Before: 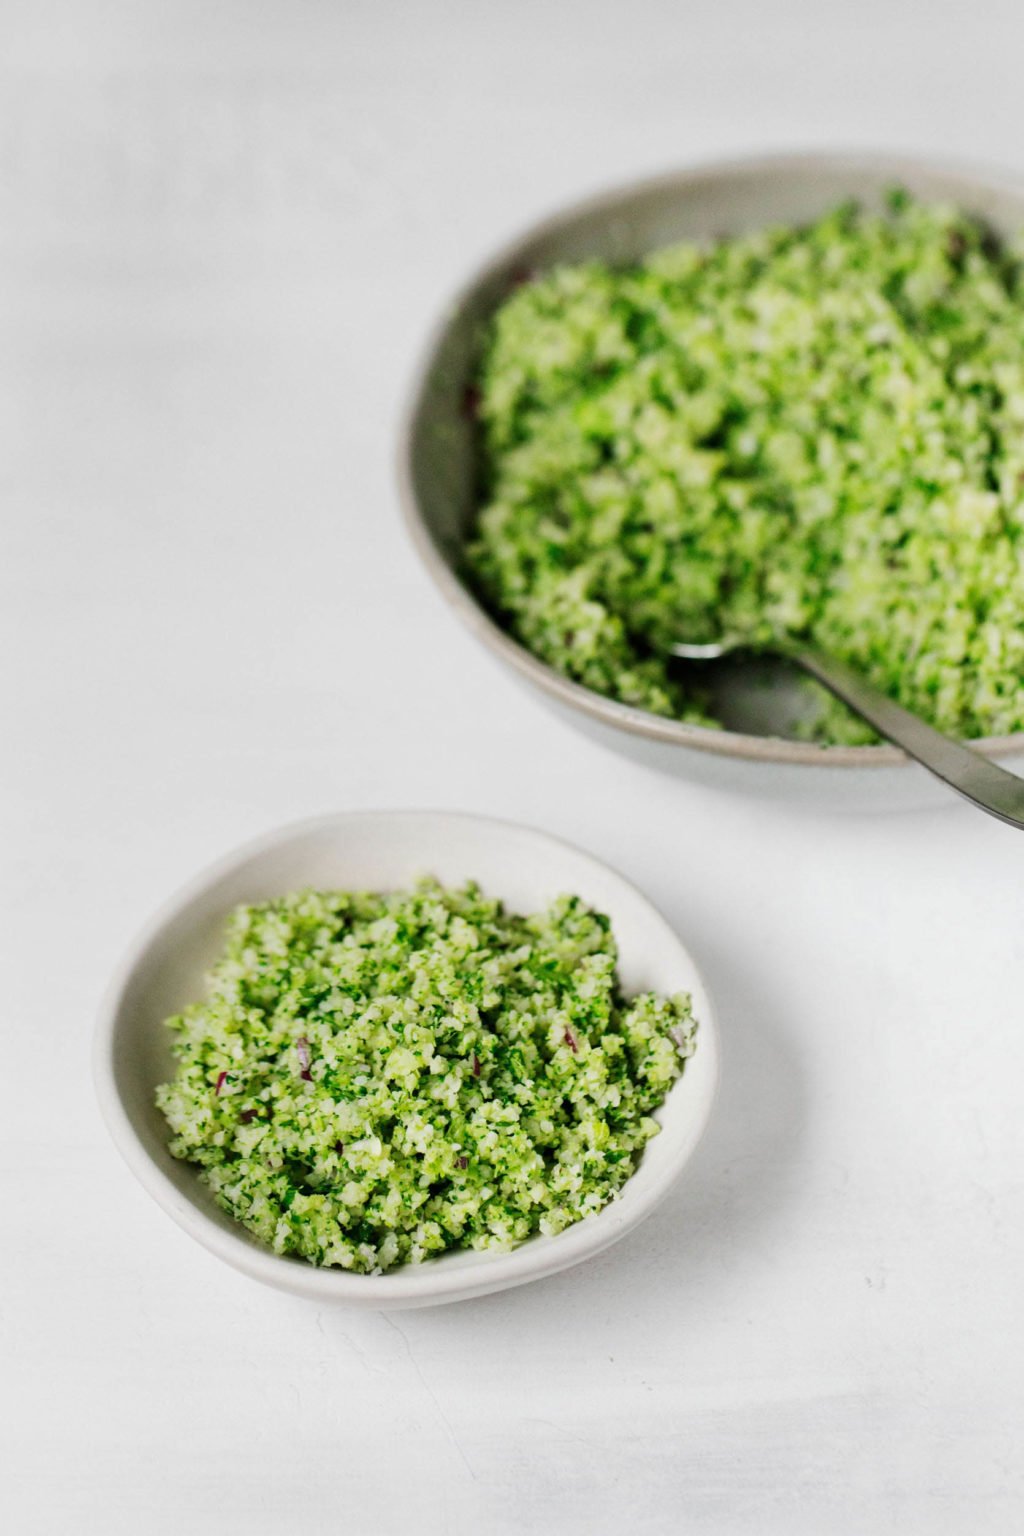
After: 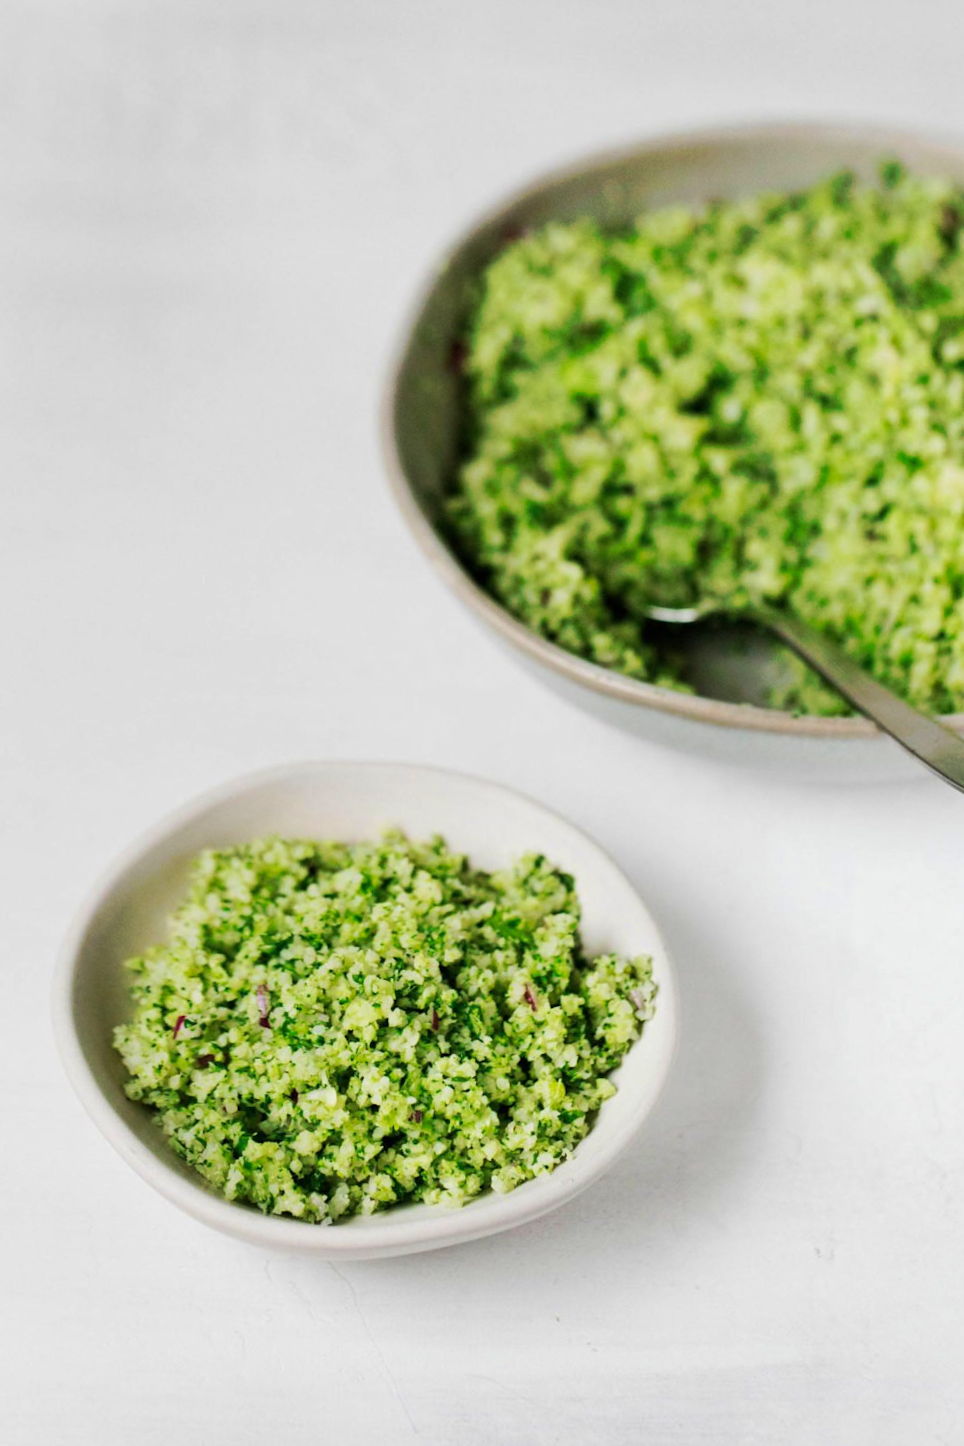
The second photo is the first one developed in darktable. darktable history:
velvia: strength 30.01%
tone curve: curves: ch0 [(0, 0) (0.003, 0.003) (0.011, 0.011) (0.025, 0.024) (0.044, 0.043) (0.069, 0.068) (0.1, 0.098) (0.136, 0.133) (0.177, 0.173) (0.224, 0.22) (0.277, 0.271) (0.335, 0.328) (0.399, 0.39) (0.468, 0.458) (0.543, 0.563) (0.623, 0.64) (0.709, 0.722) (0.801, 0.809) (0.898, 0.902) (1, 1)], preserve colors none
crop and rotate: angle -2.4°
